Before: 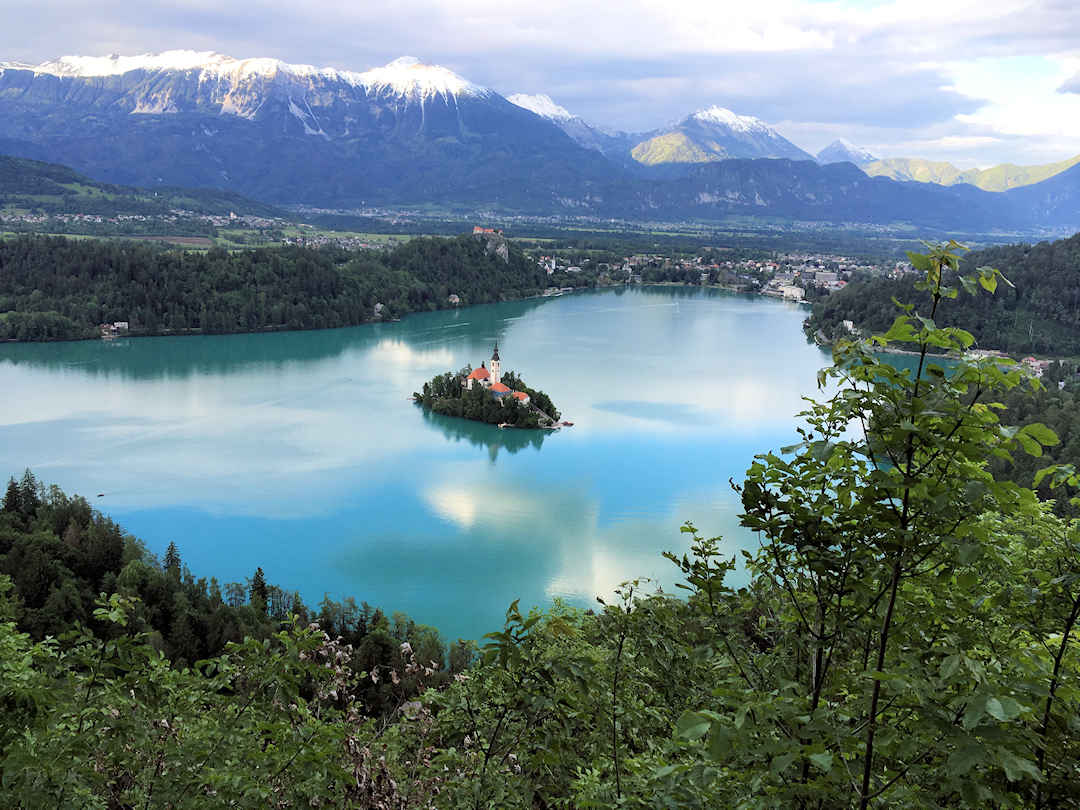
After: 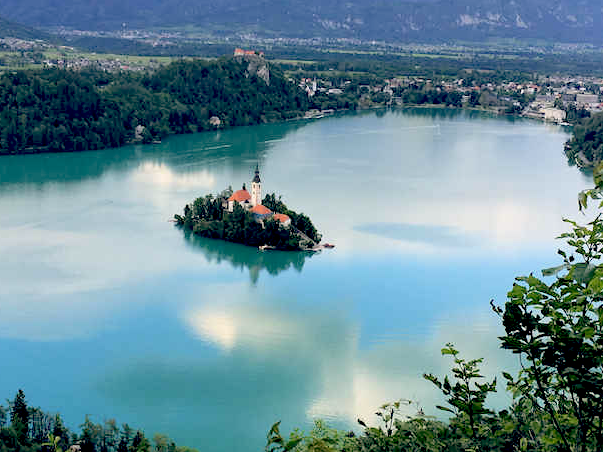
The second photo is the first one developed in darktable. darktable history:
color balance: lift [0.975, 0.993, 1, 1.015], gamma [1.1, 1, 1, 0.945], gain [1, 1.04, 1, 0.95]
crop and rotate: left 22.13%, top 22.054%, right 22.026%, bottom 22.102%
